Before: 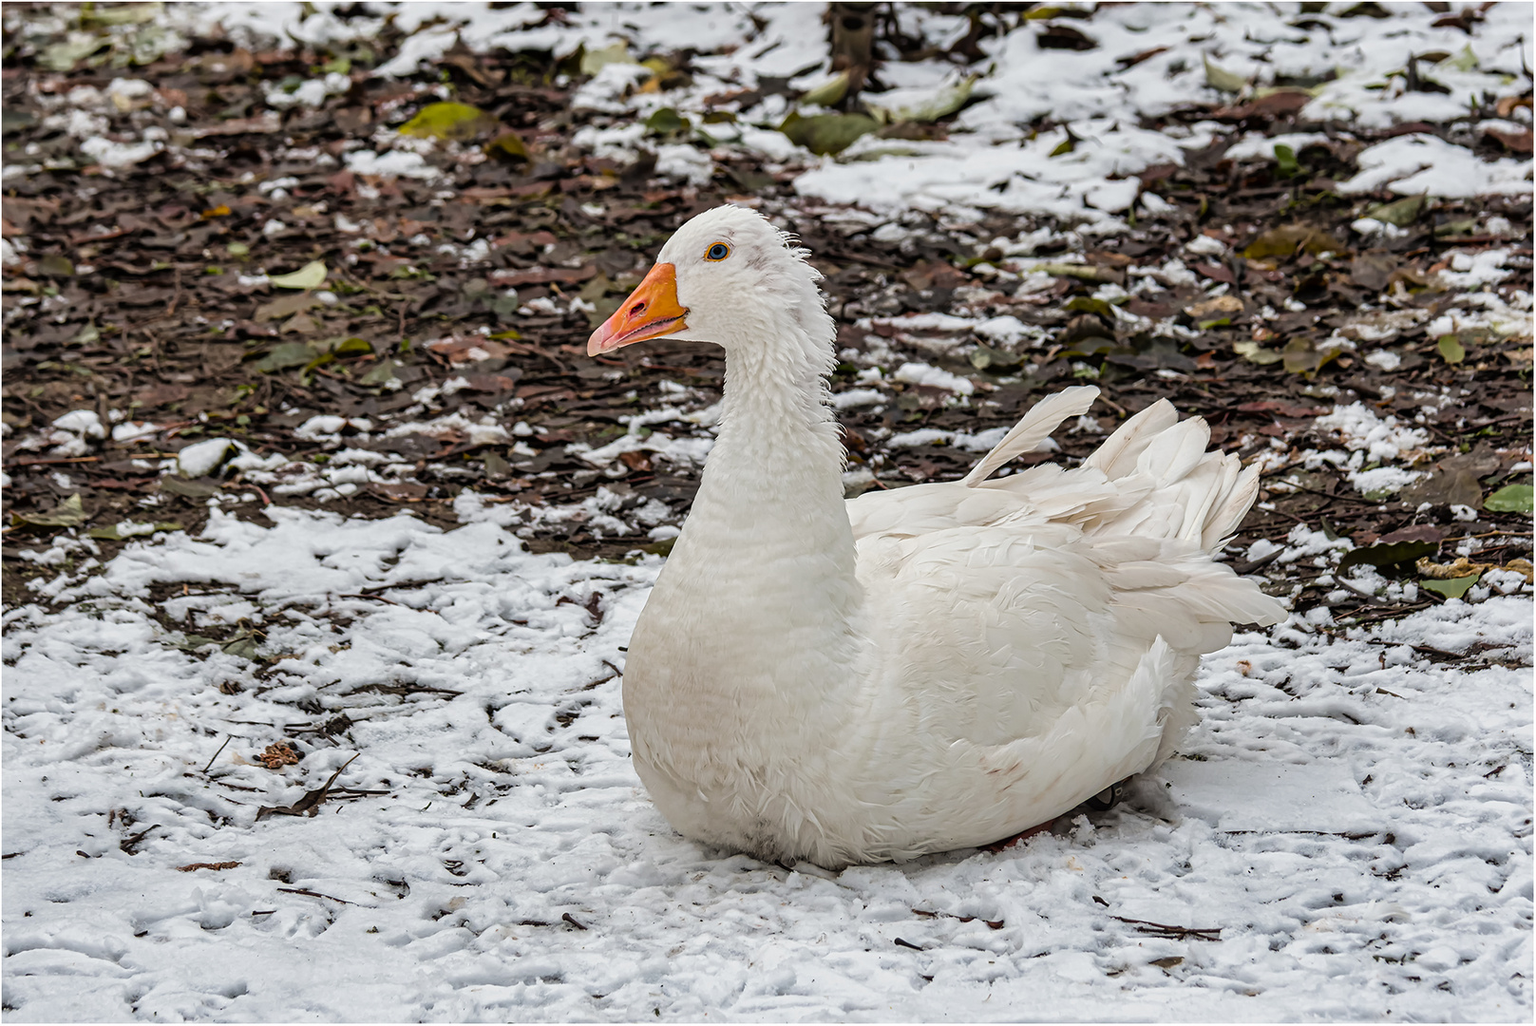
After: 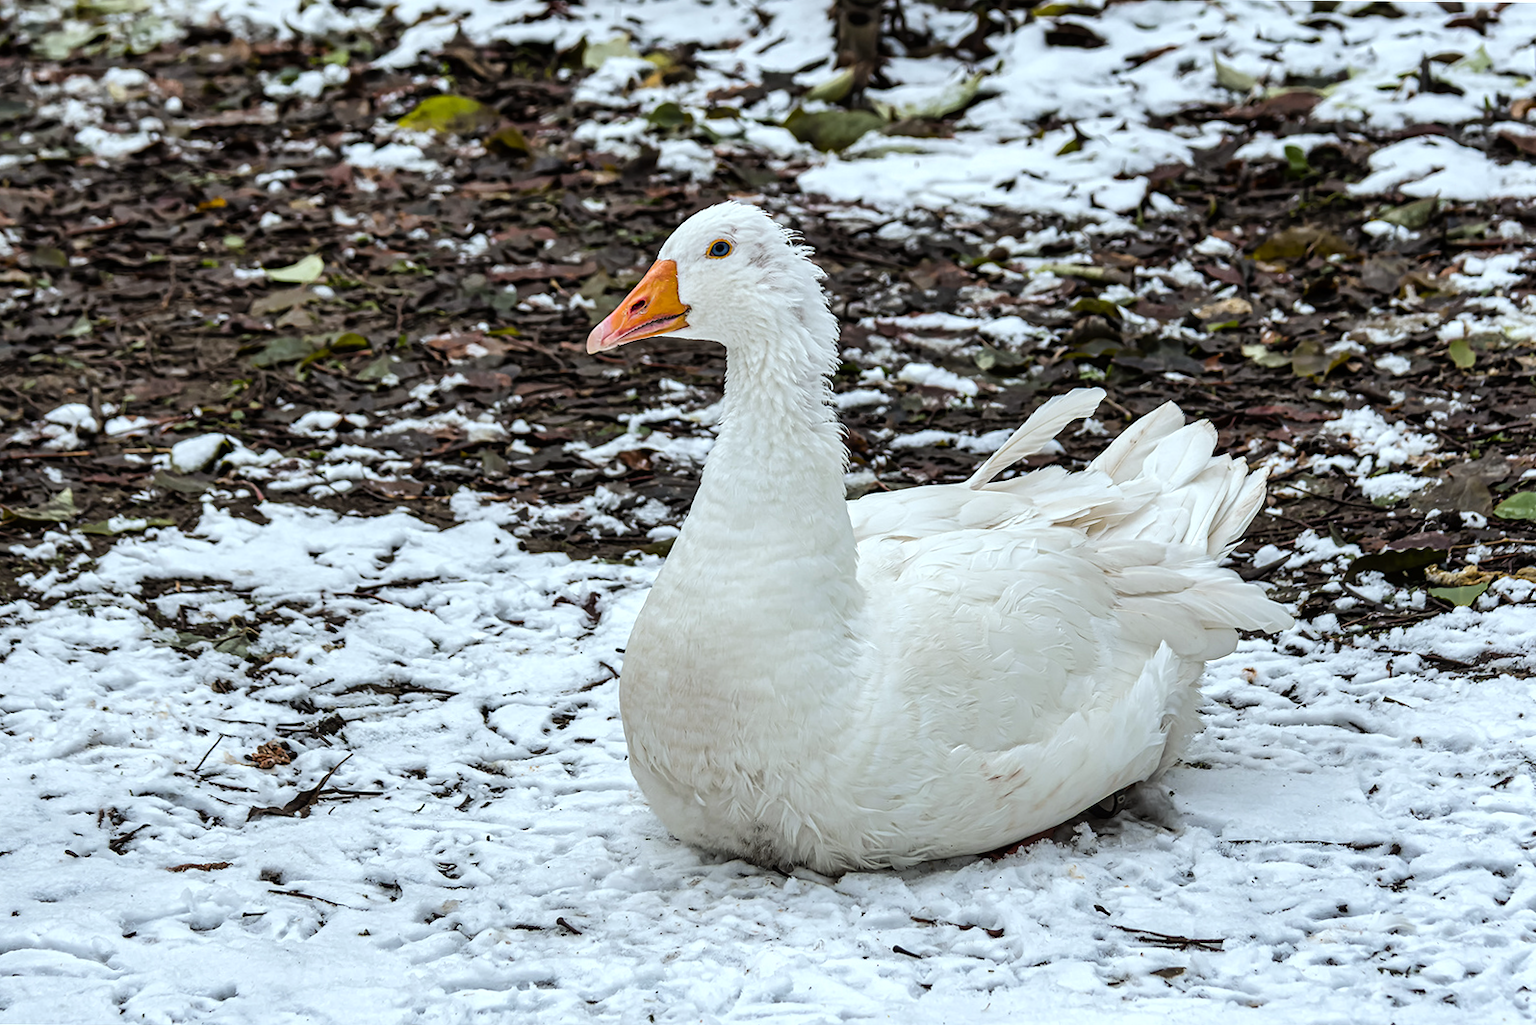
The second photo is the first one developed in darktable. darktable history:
crop and rotate: angle -0.5°
white balance: red 0.925, blue 1.046
tone equalizer: -8 EV -0.417 EV, -7 EV -0.389 EV, -6 EV -0.333 EV, -5 EV -0.222 EV, -3 EV 0.222 EV, -2 EV 0.333 EV, -1 EV 0.389 EV, +0 EV 0.417 EV, edges refinement/feathering 500, mask exposure compensation -1.57 EV, preserve details no
